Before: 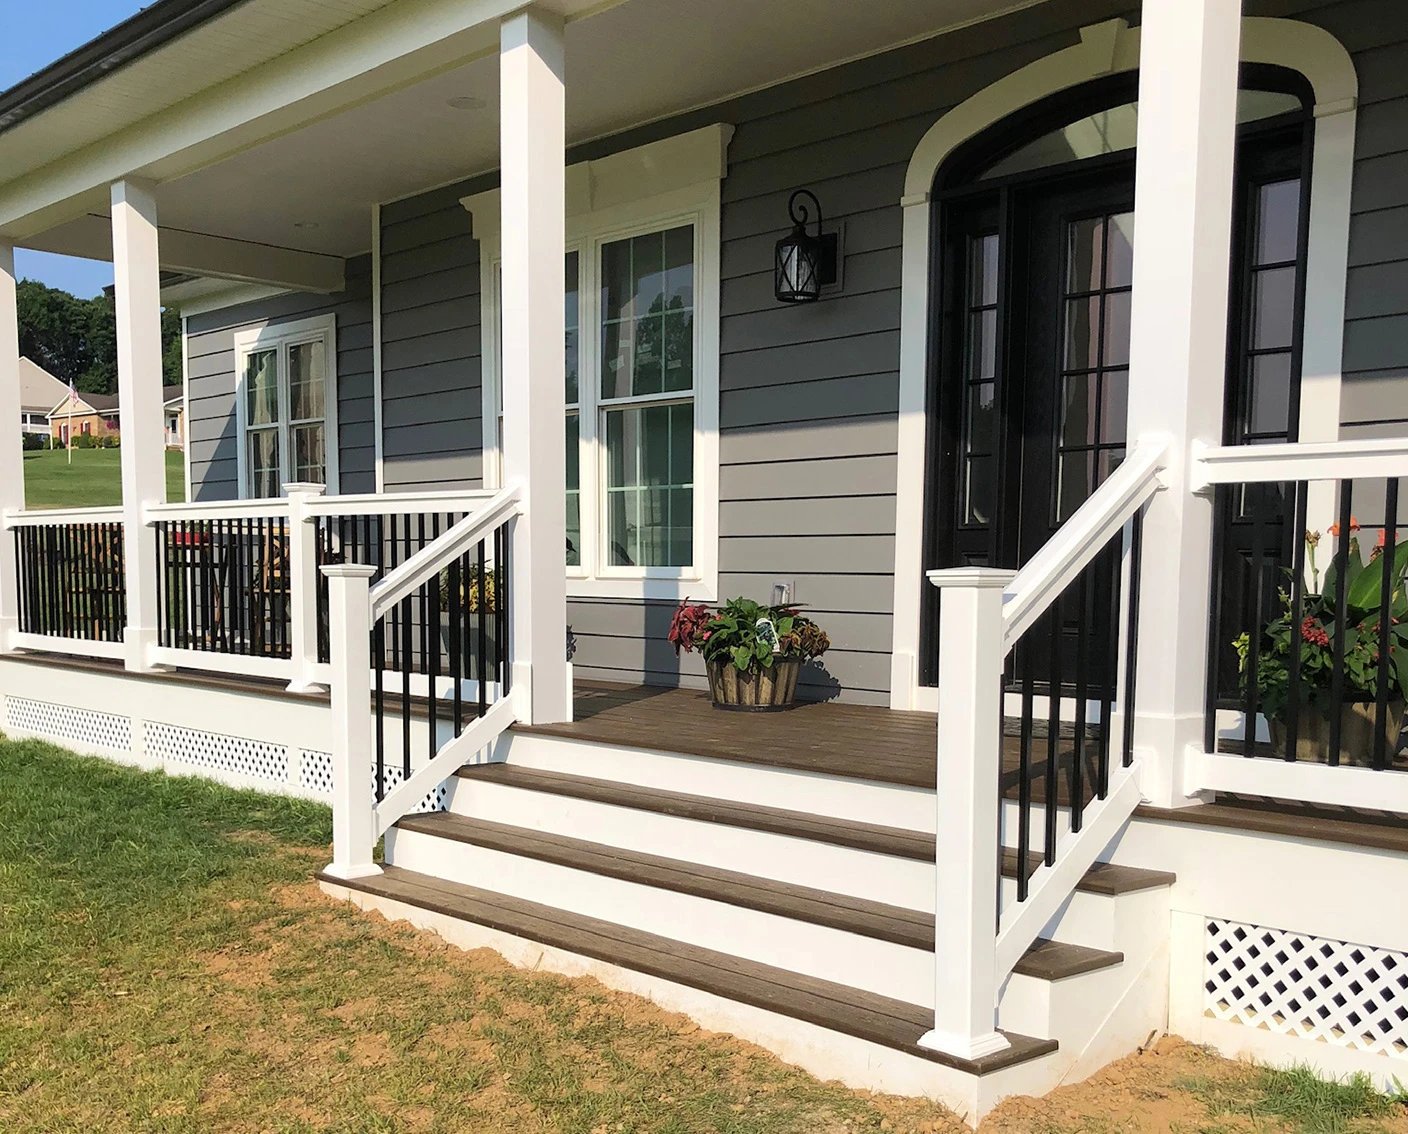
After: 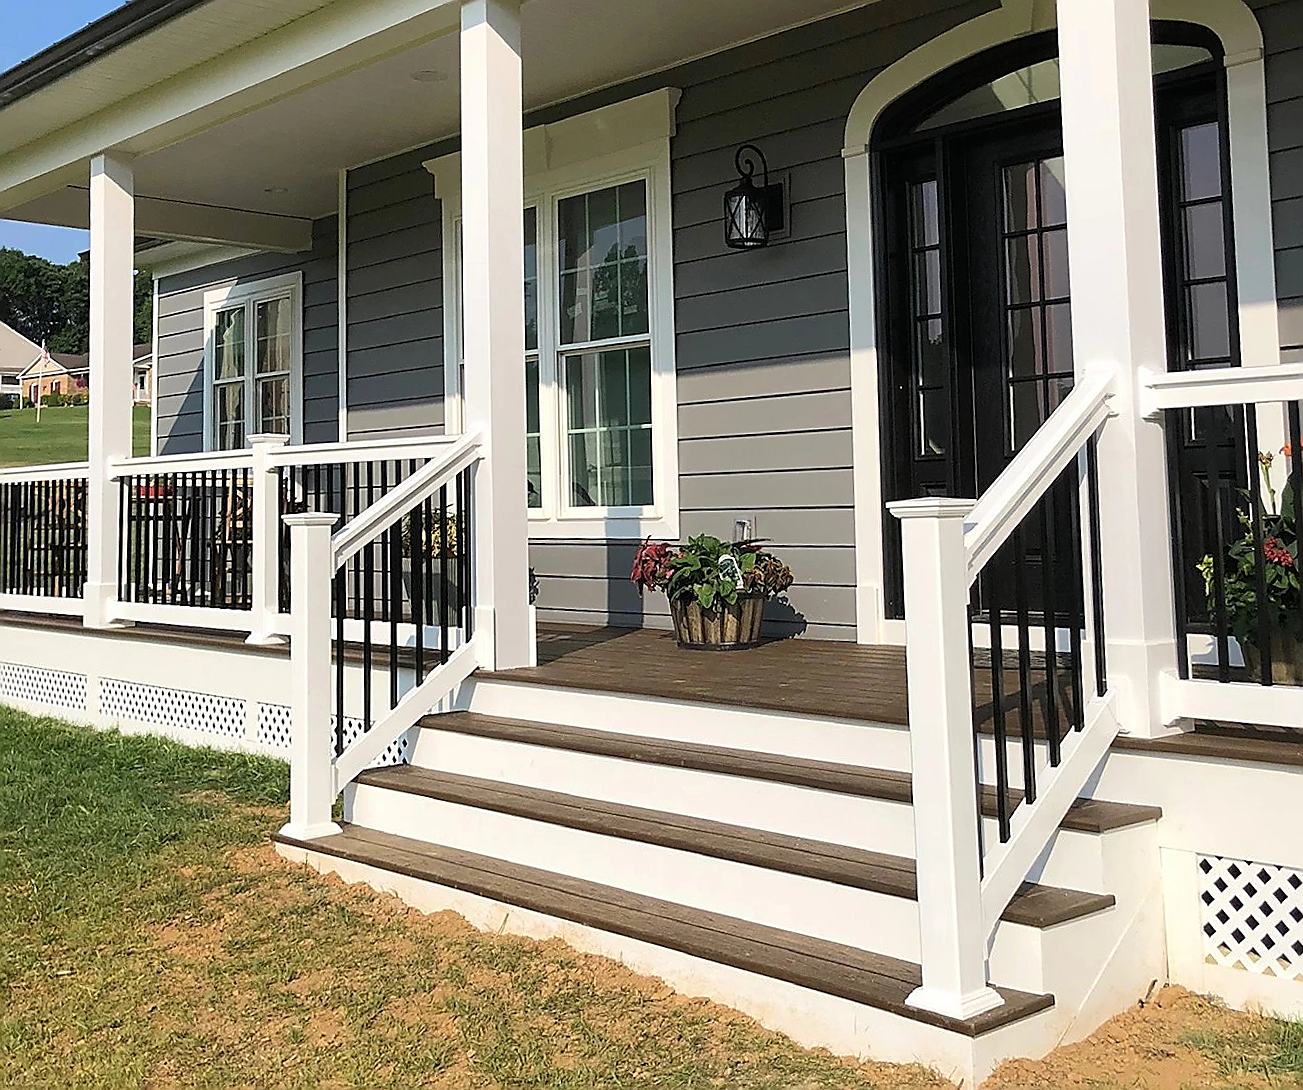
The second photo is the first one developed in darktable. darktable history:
sharpen: radius 1.4, amount 1.25, threshold 0.7
rotate and perspective: rotation -1.68°, lens shift (vertical) -0.146, crop left 0.049, crop right 0.912, crop top 0.032, crop bottom 0.96
tone equalizer: on, module defaults
